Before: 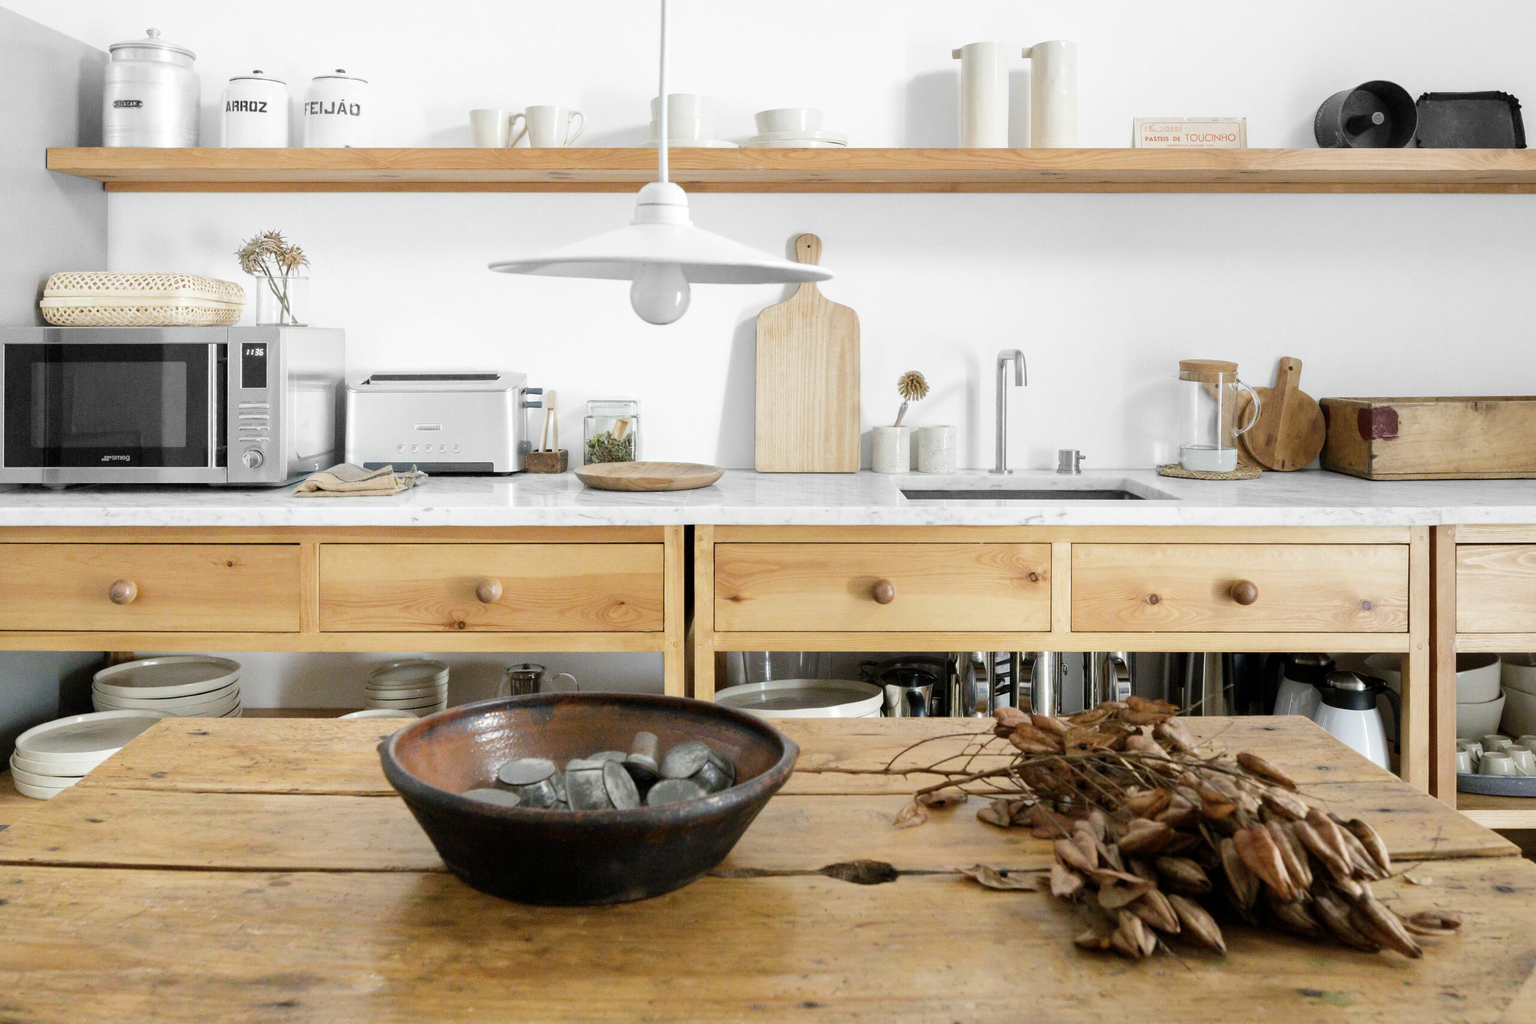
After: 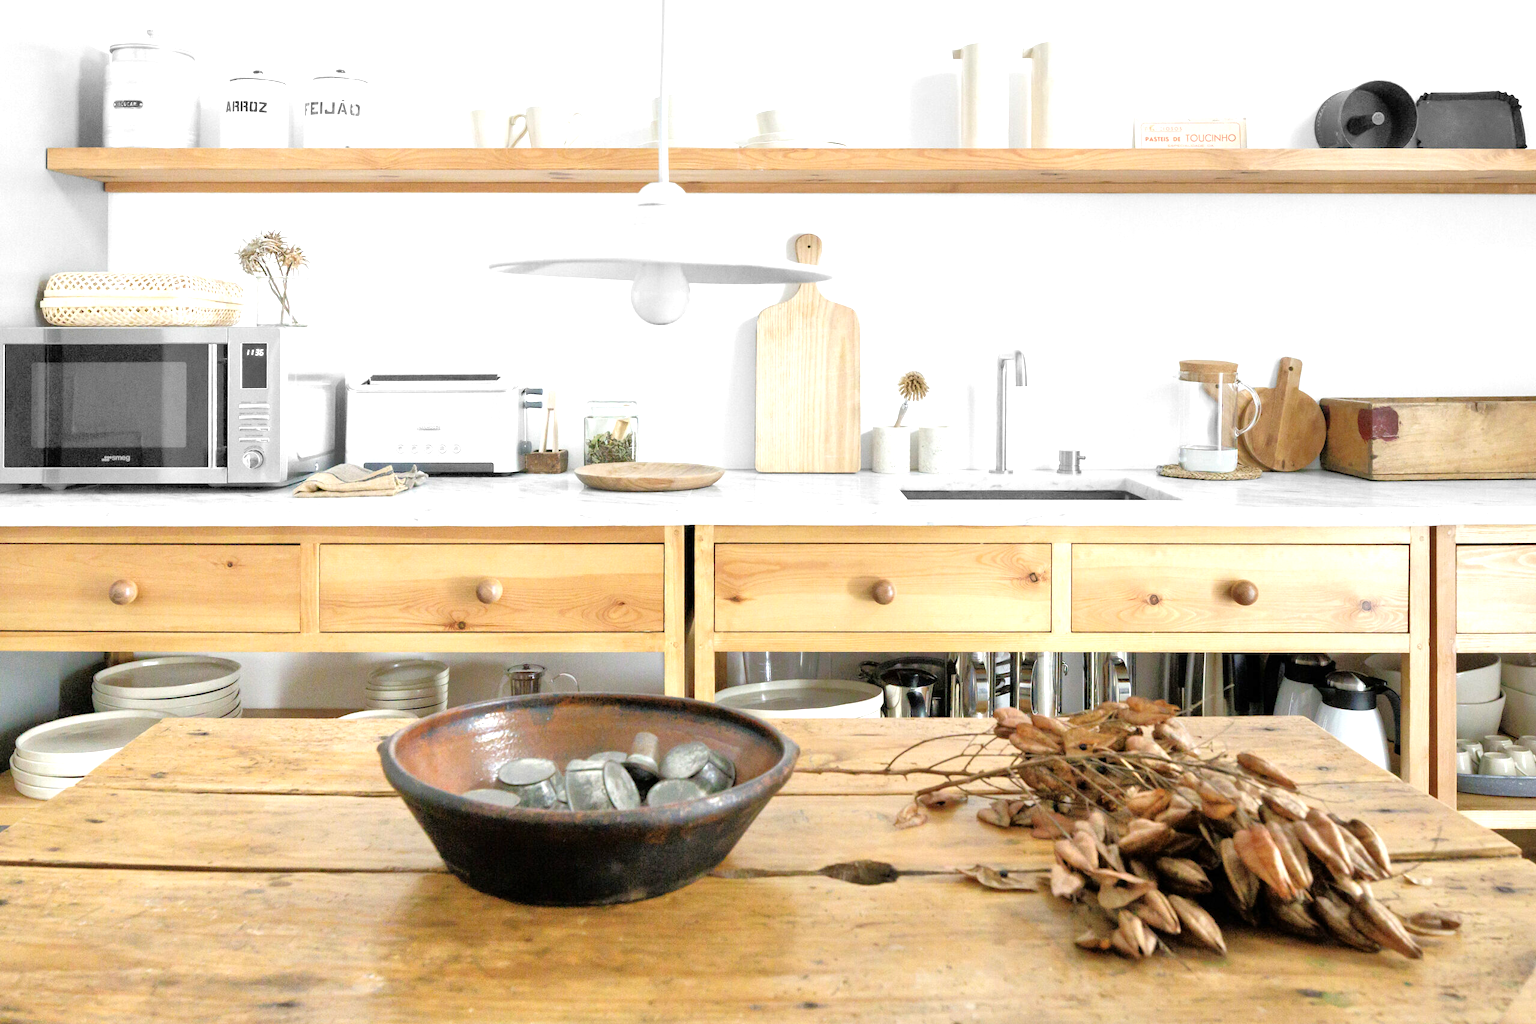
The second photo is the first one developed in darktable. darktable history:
exposure: exposure 0.661 EV, compensate highlight preservation false
tone equalizer: -7 EV 0.15 EV, -6 EV 0.6 EV, -5 EV 1.15 EV, -4 EV 1.33 EV, -3 EV 1.15 EV, -2 EV 0.6 EV, -1 EV 0.15 EV, mask exposure compensation -0.5 EV
